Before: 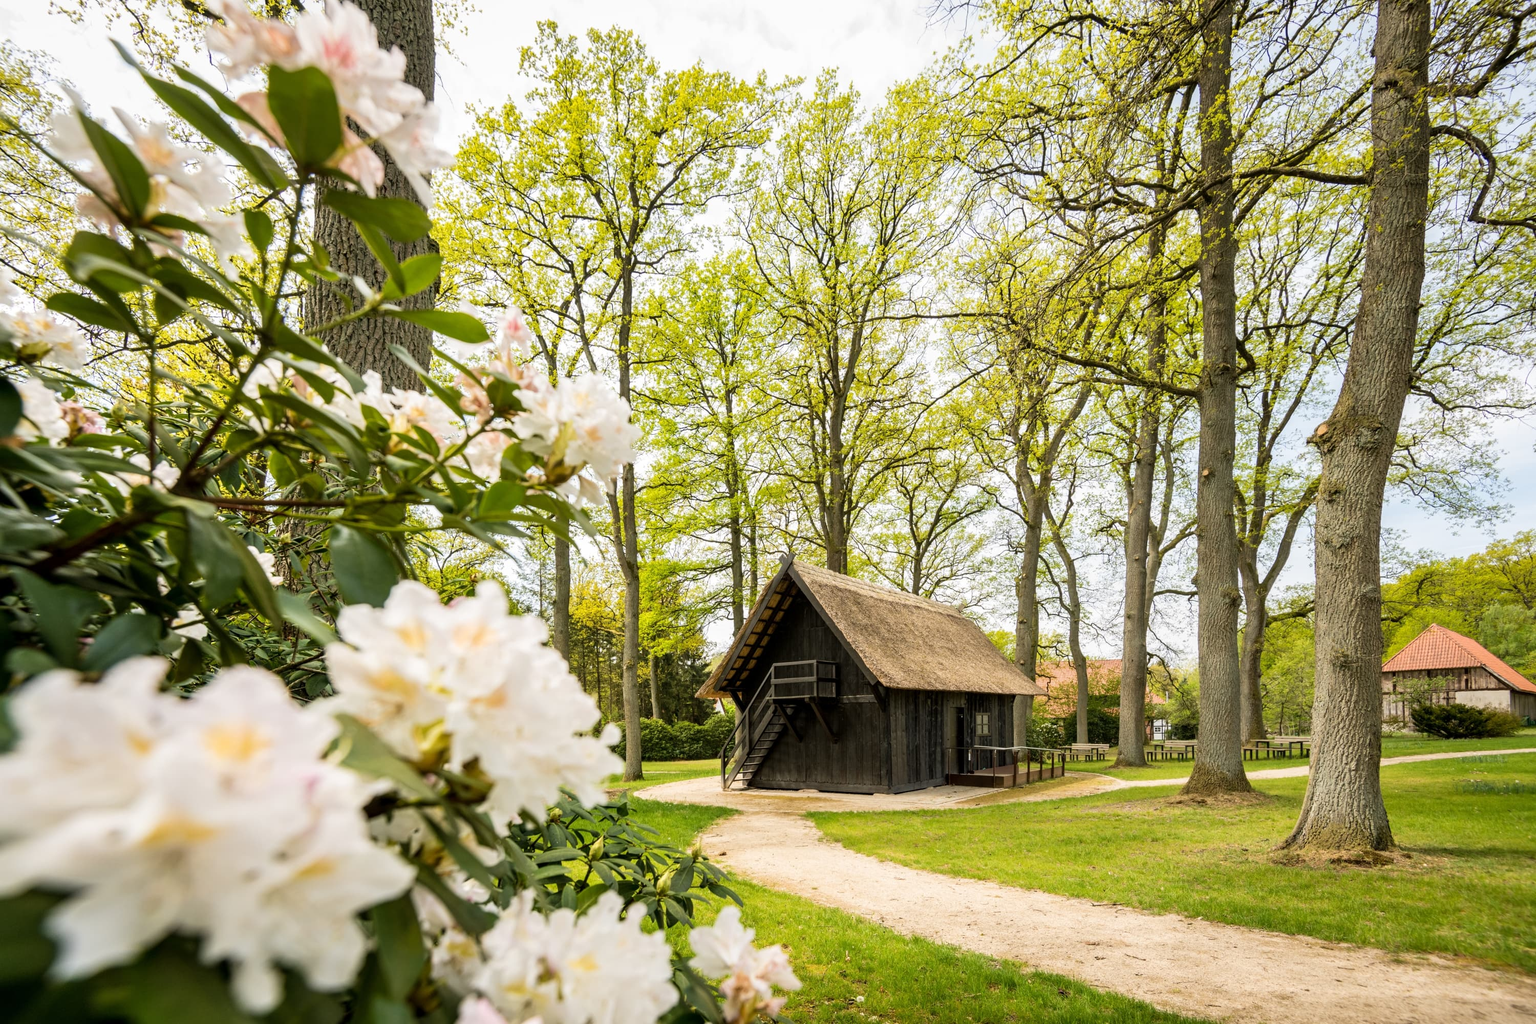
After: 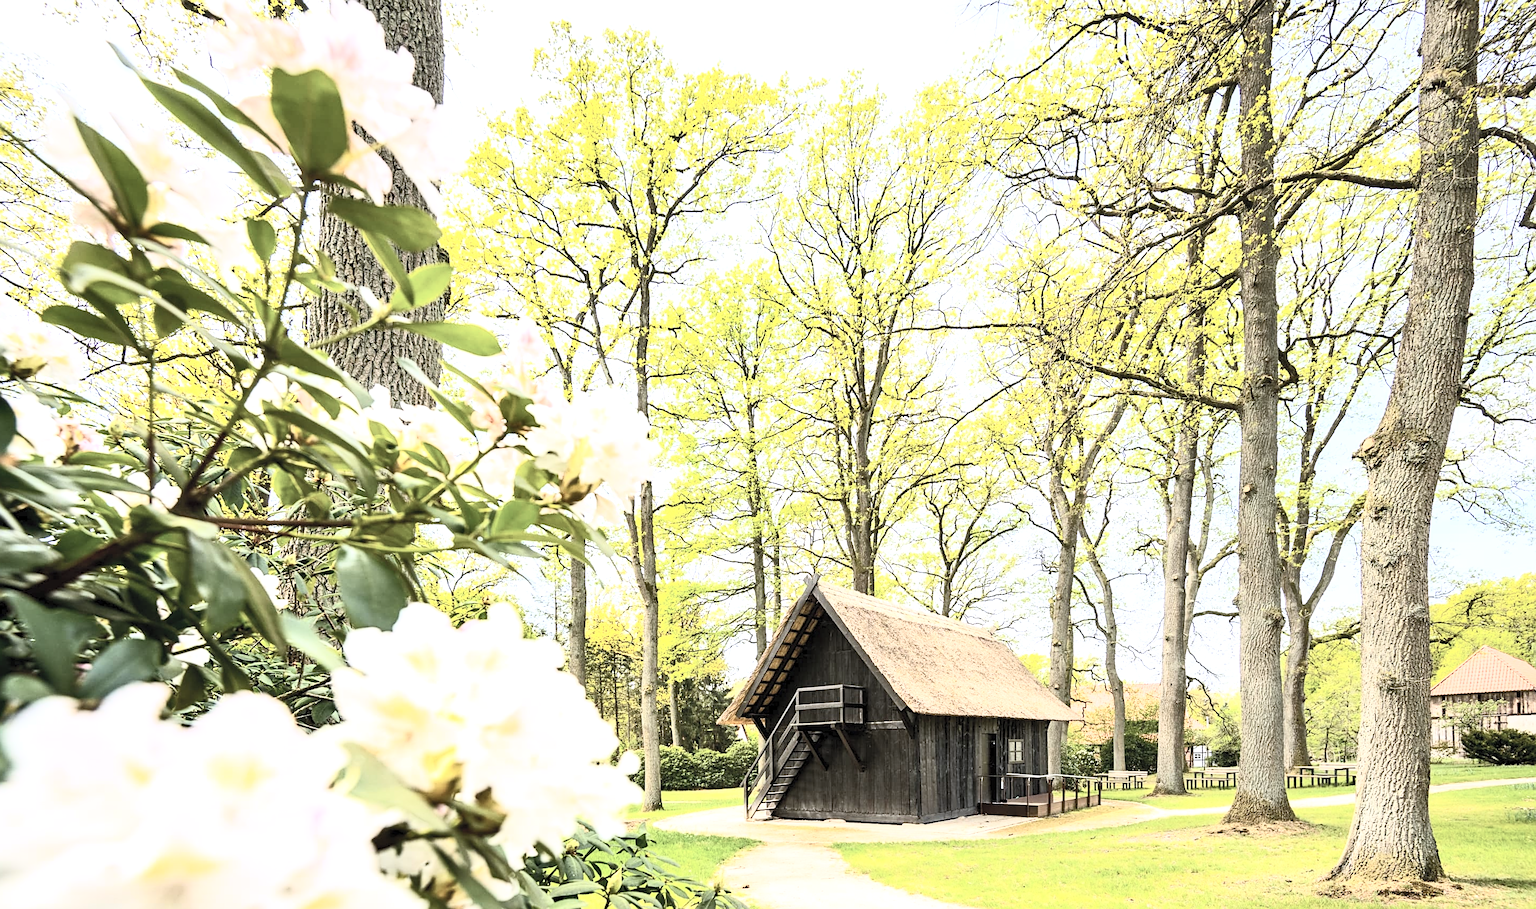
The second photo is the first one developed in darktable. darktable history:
sharpen: on, module defaults
contrast brightness saturation: contrast 0.437, brightness 0.555, saturation -0.208
crop and rotate: angle 0.15°, left 0.258%, right 3.175%, bottom 14.213%
exposure: exposure 0.629 EV, compensate highlight preservation false
shadows and highlights: shadows 51.97, highlights -28.67, soften with gaussian
color calibration: illuminant as shot in camera, x 0.358, y 0.373, temperature 4628.91 K
